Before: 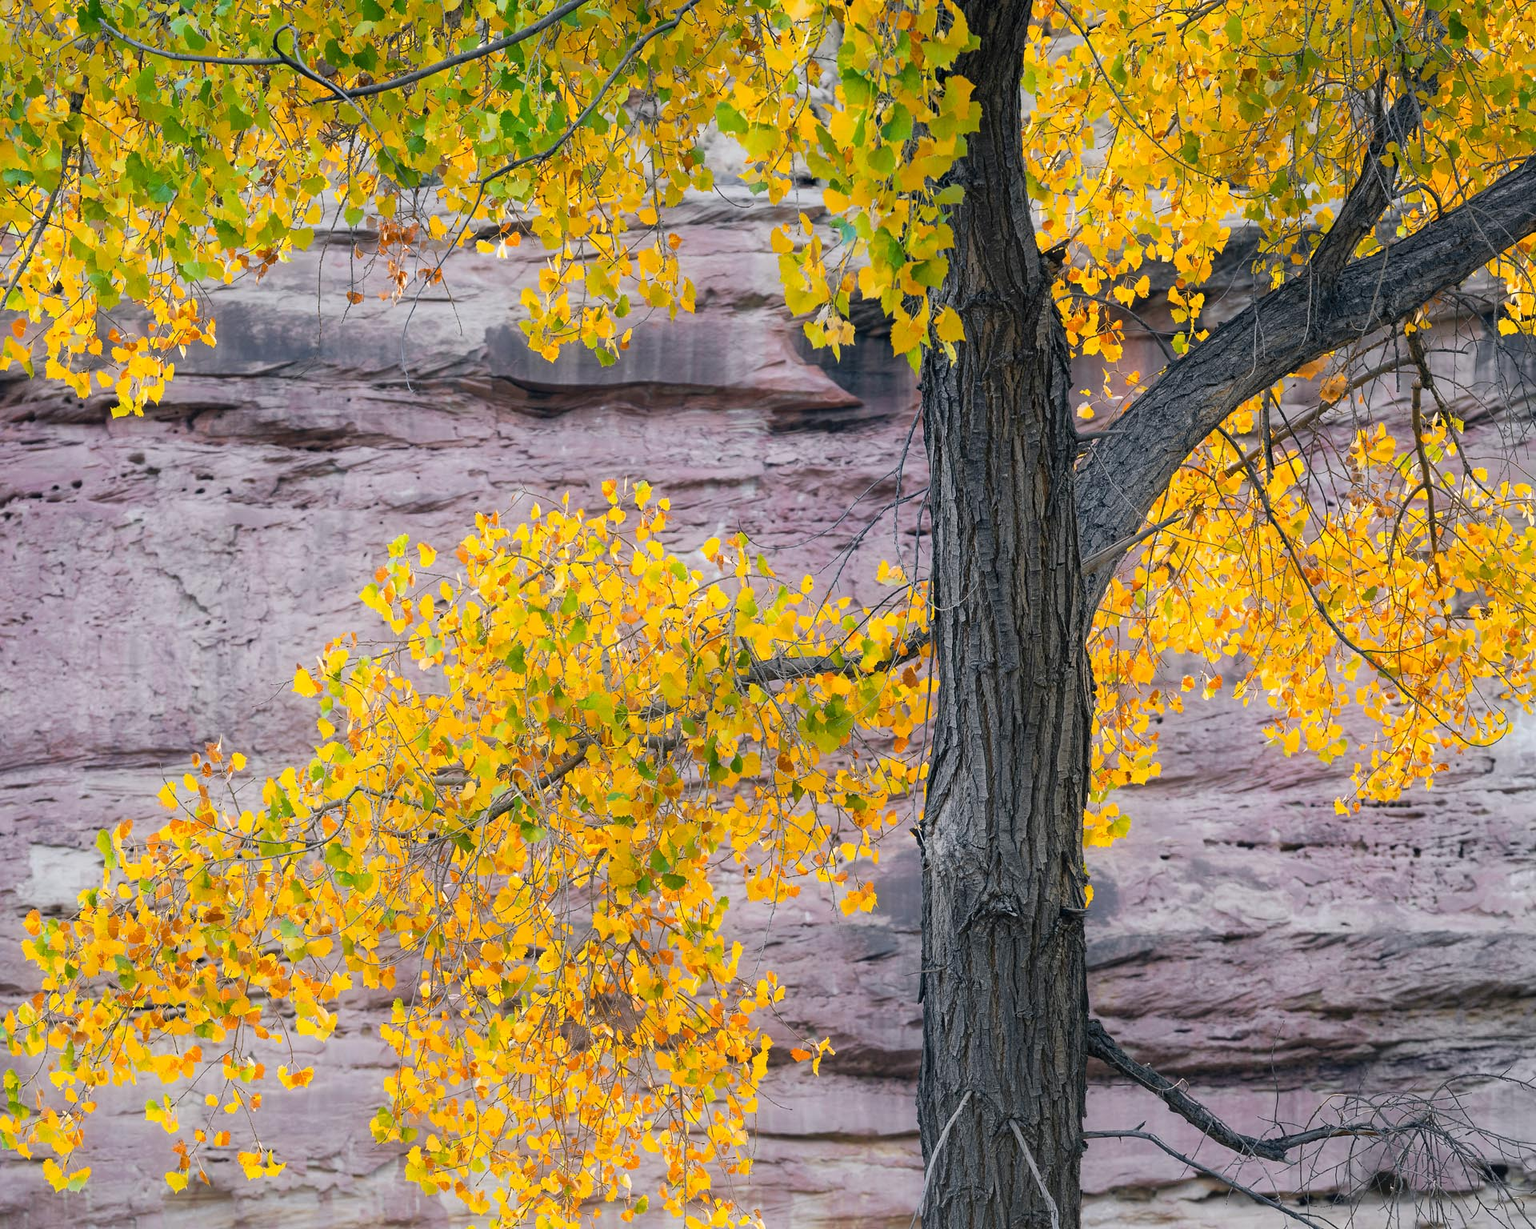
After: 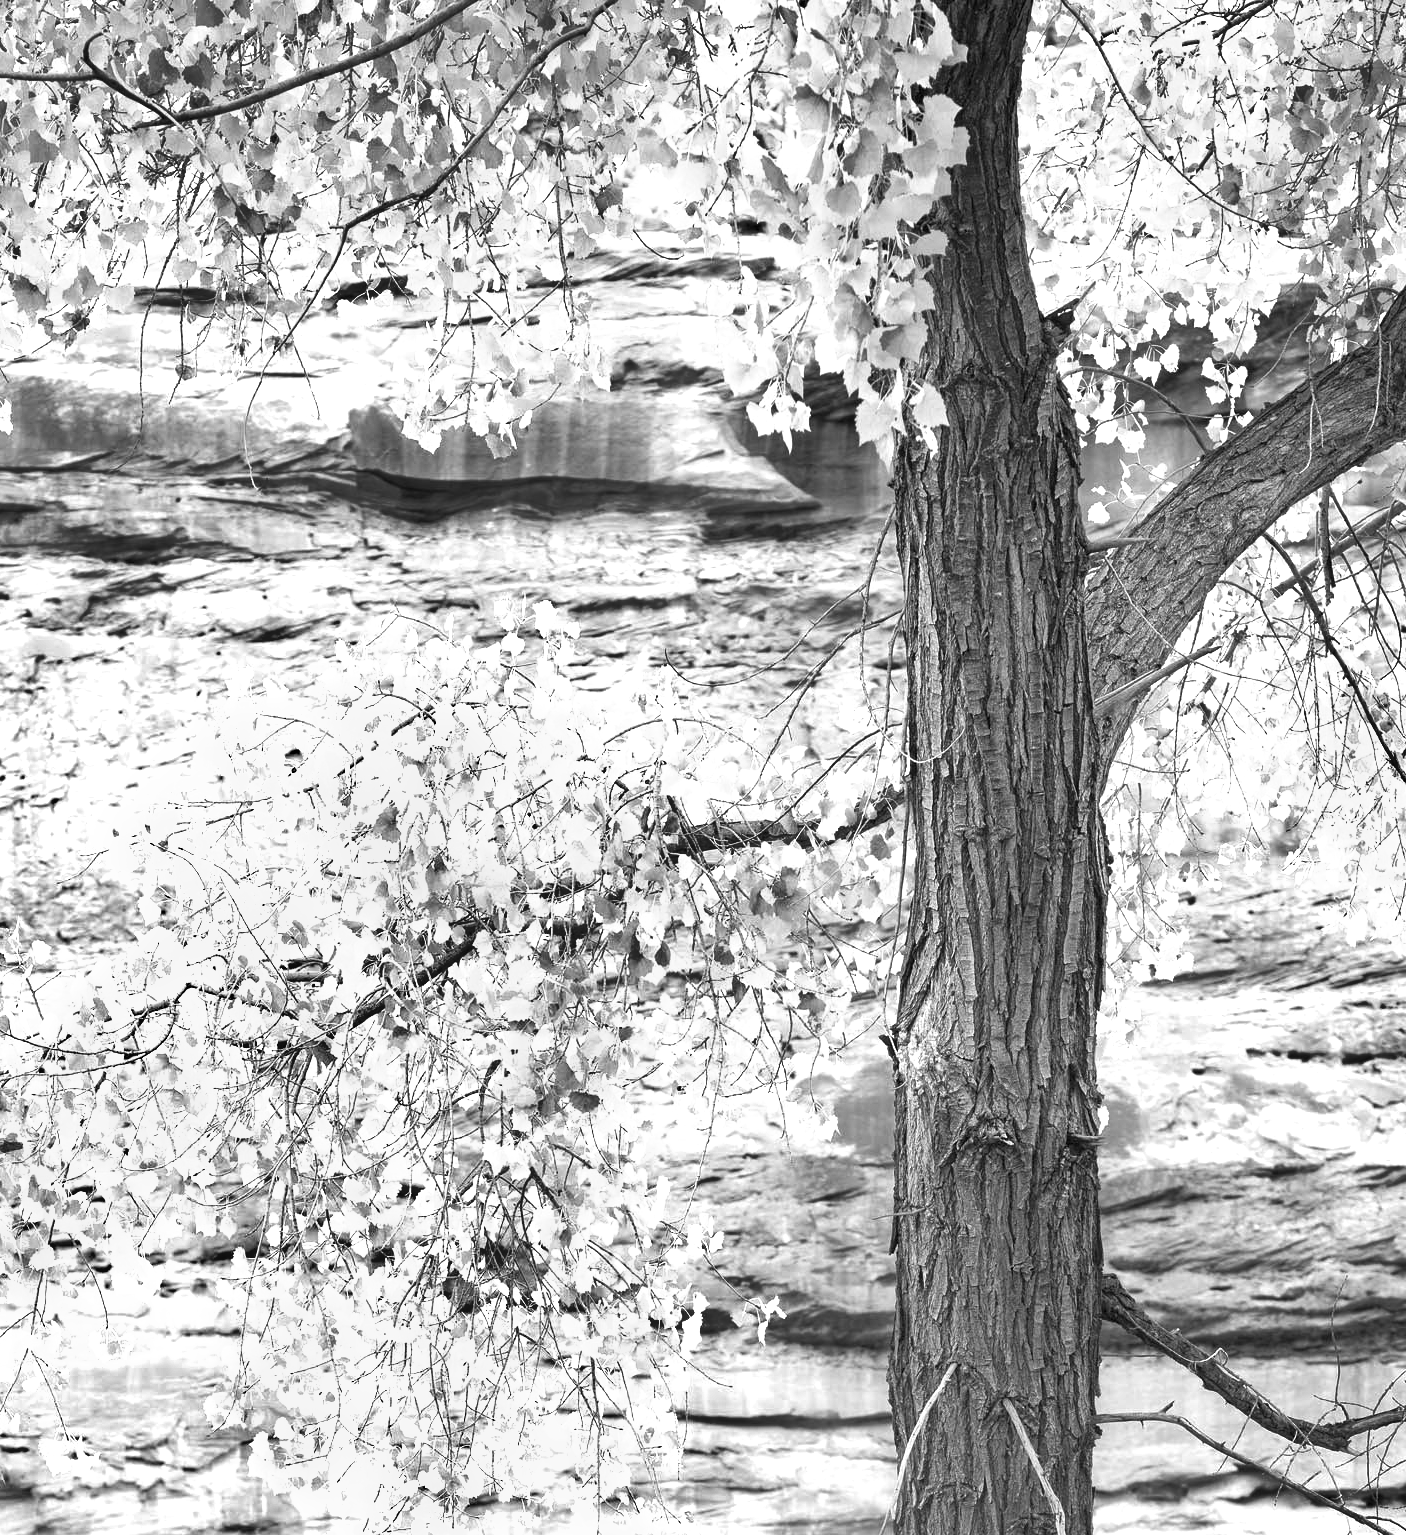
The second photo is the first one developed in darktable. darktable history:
color balance: output saturation 120%
exposure: black level correction 0, exposure 1 EV, compensate exposure bias true, compensate highlight preservation false
crop: left 13.443%, right 13.31%
color balance rgb: perceptual saturation grading › global saturation 10%
shadows and highlights: soften with gaussian
monochrome: on, module defaults
